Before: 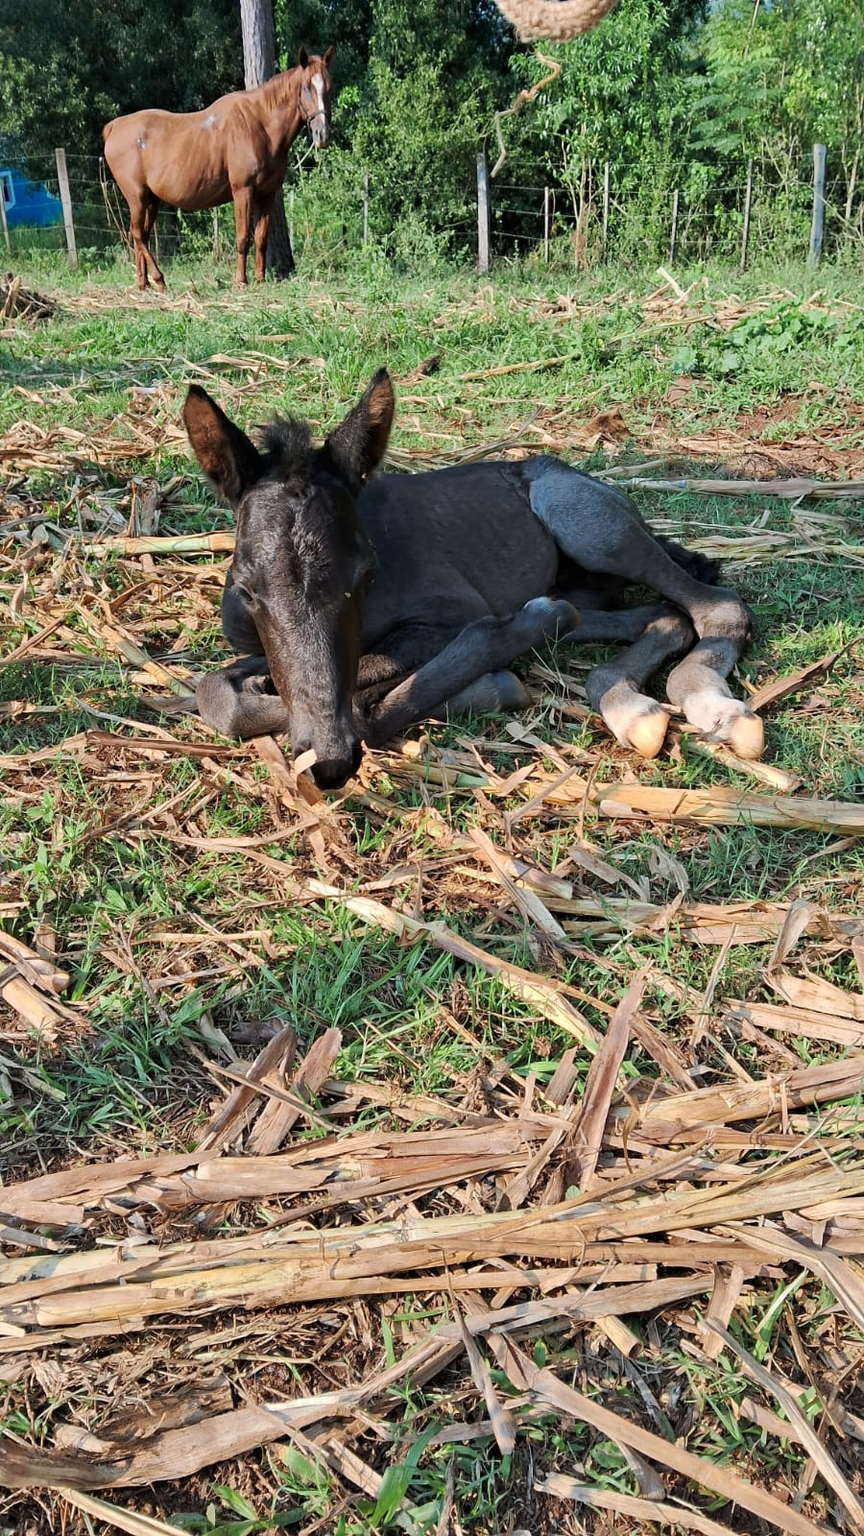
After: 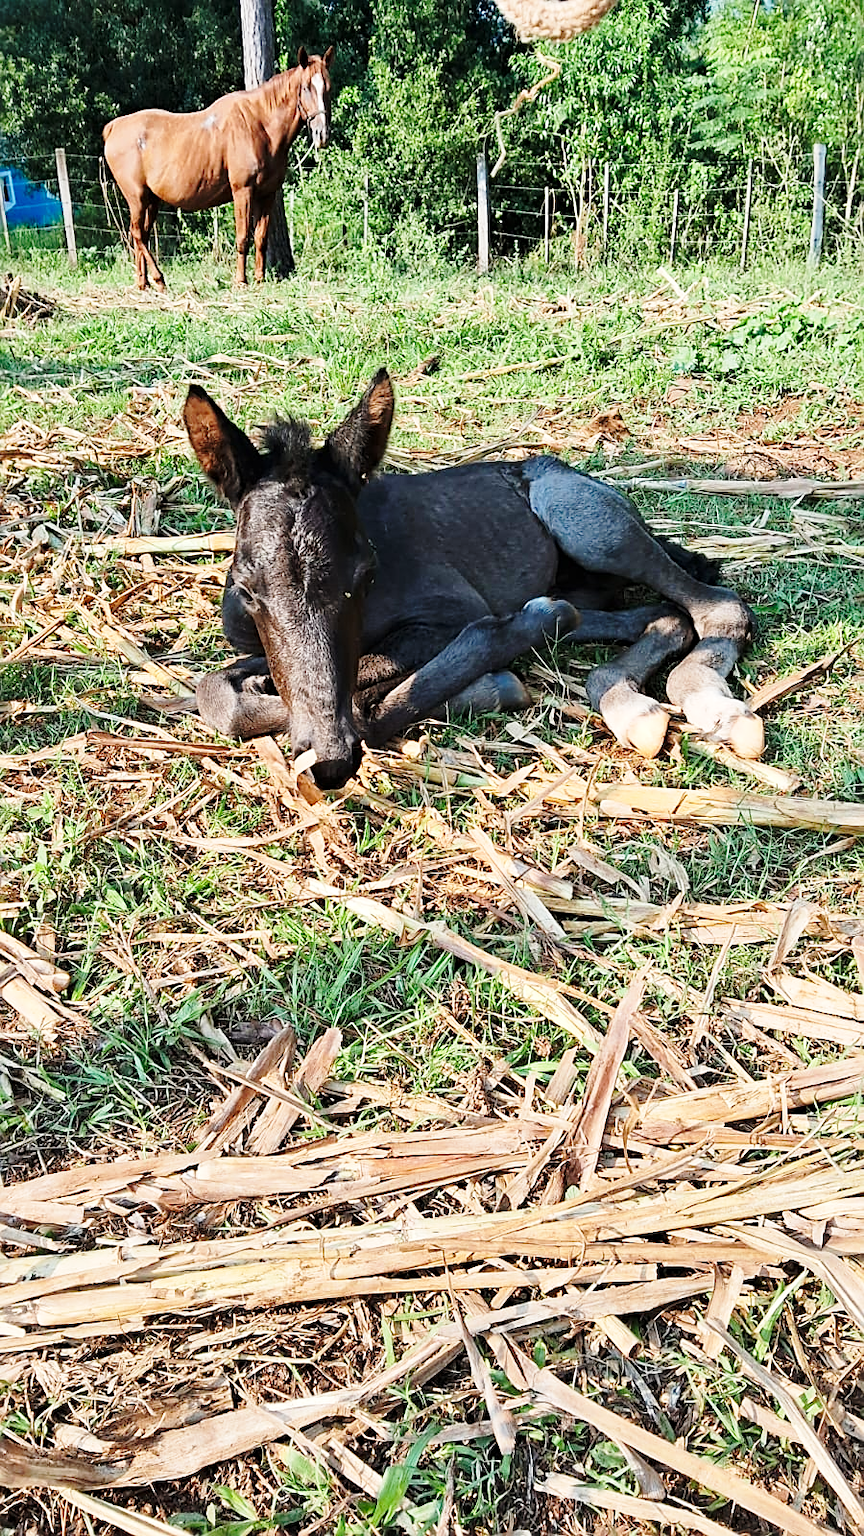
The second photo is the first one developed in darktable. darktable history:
white balance: red 1.009, blue 0.985
sharpen: on, module defaults
base curve: curves: ch0 [(0, 0) (0.028, 0.03) (0.121, 0.232) (0.46, 0.748) (0.859, 0.968) (1, 1)], preserve colors none
